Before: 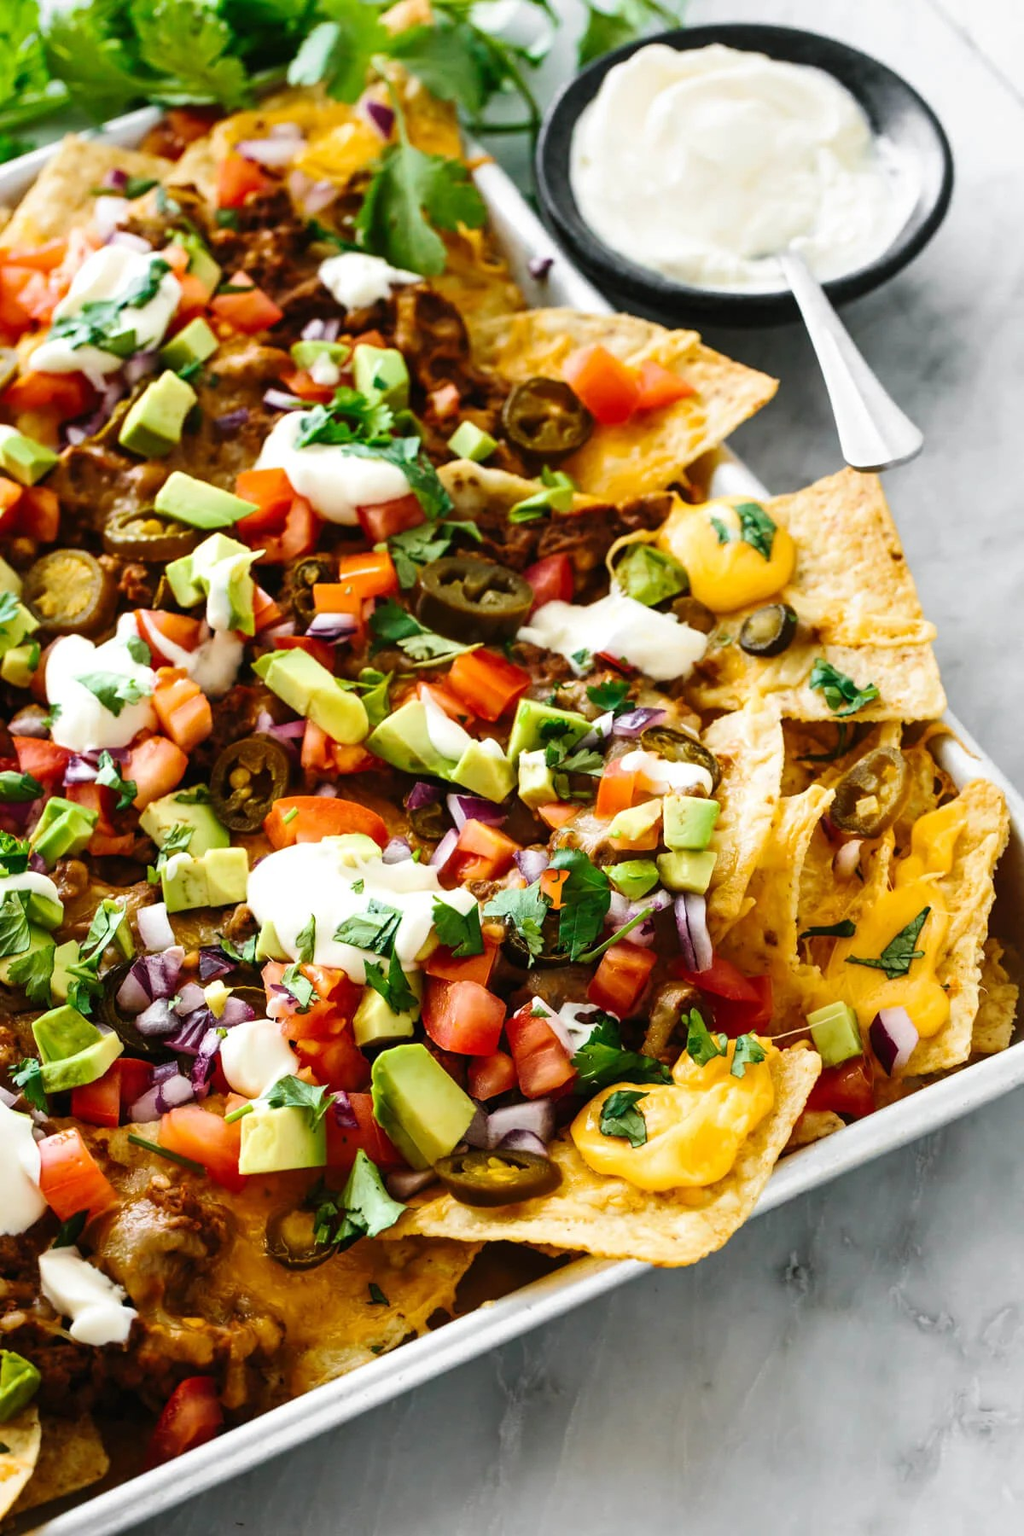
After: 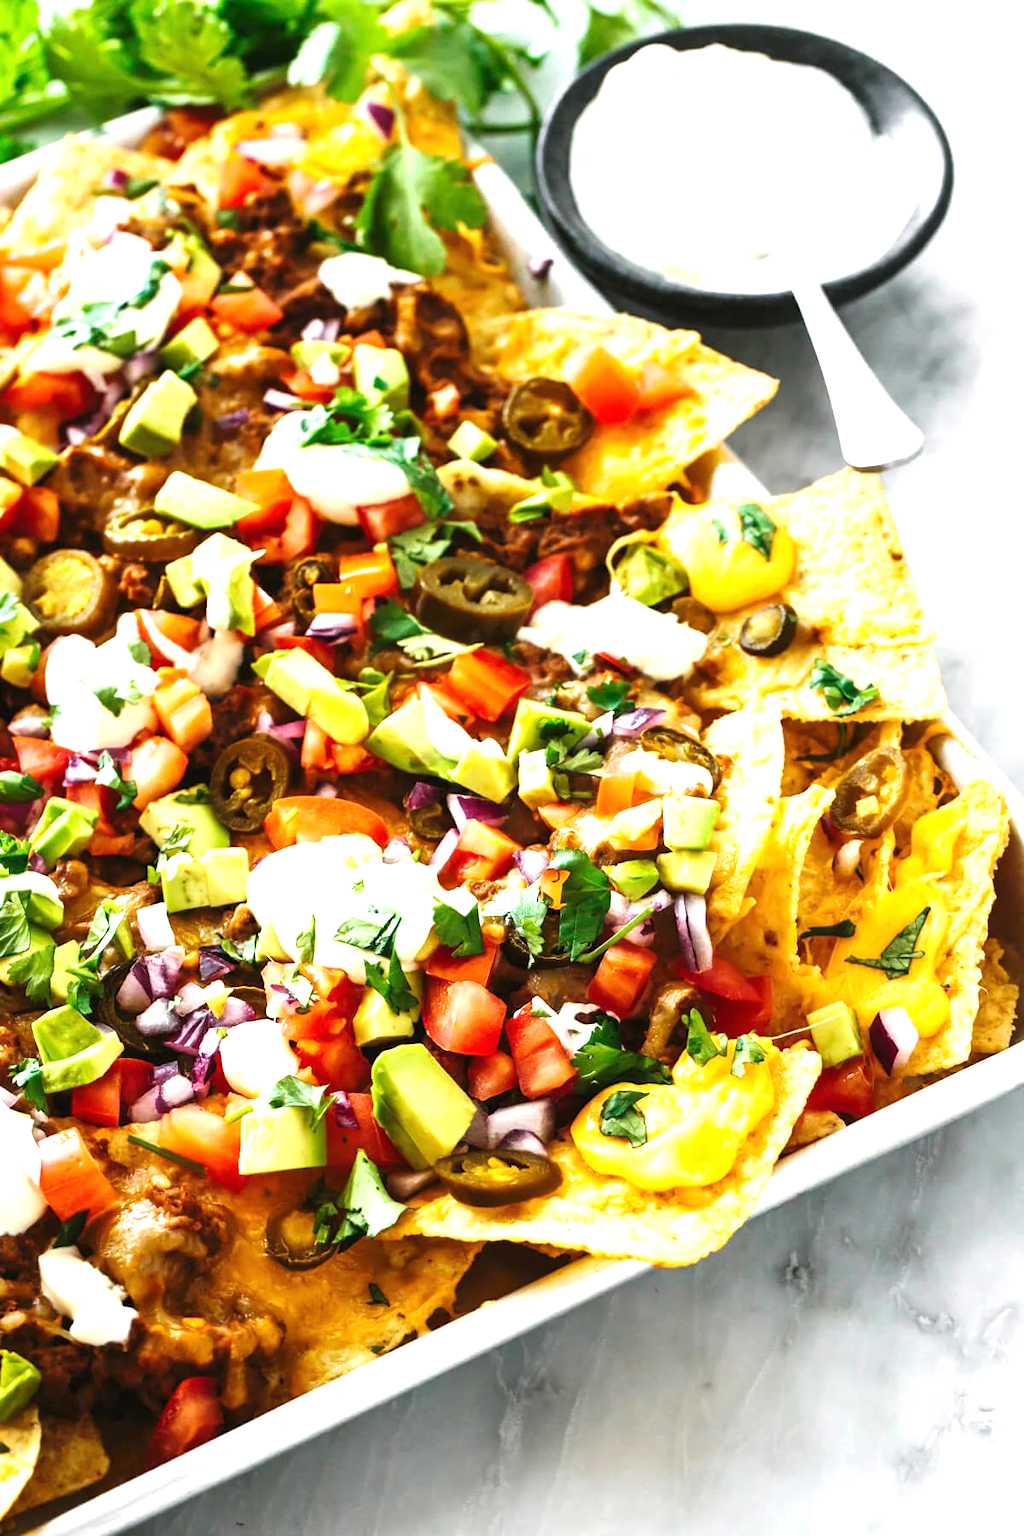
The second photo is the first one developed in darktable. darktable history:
exposure: black level correction 0, exposure 0.947 EV, compensate highlight preservation false
